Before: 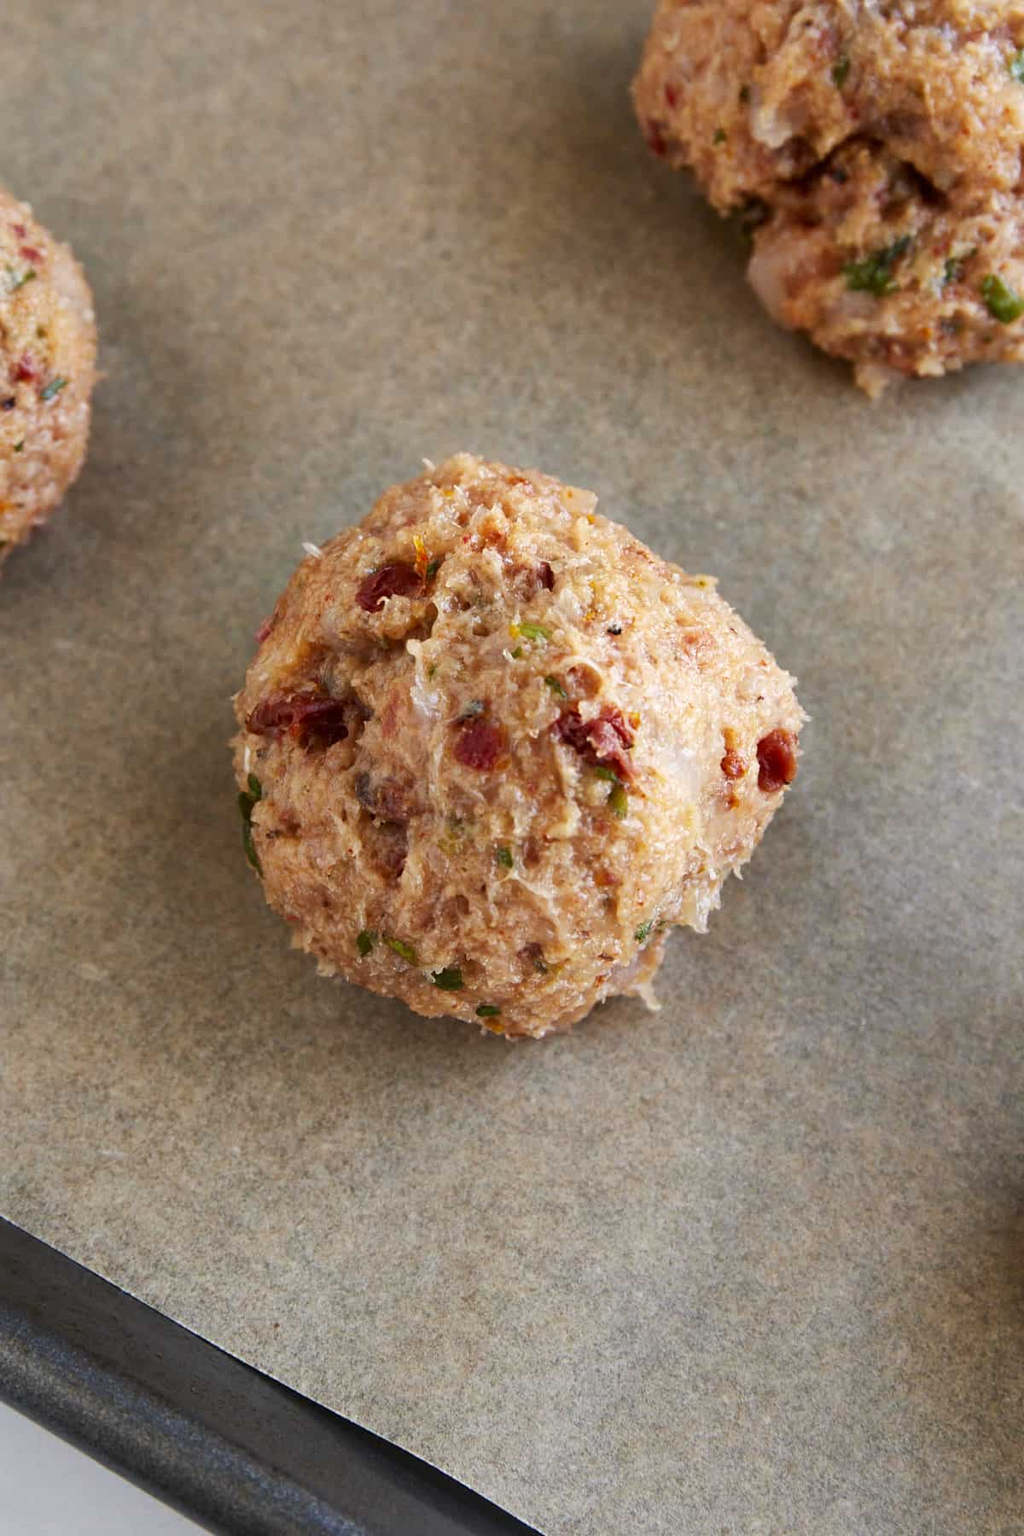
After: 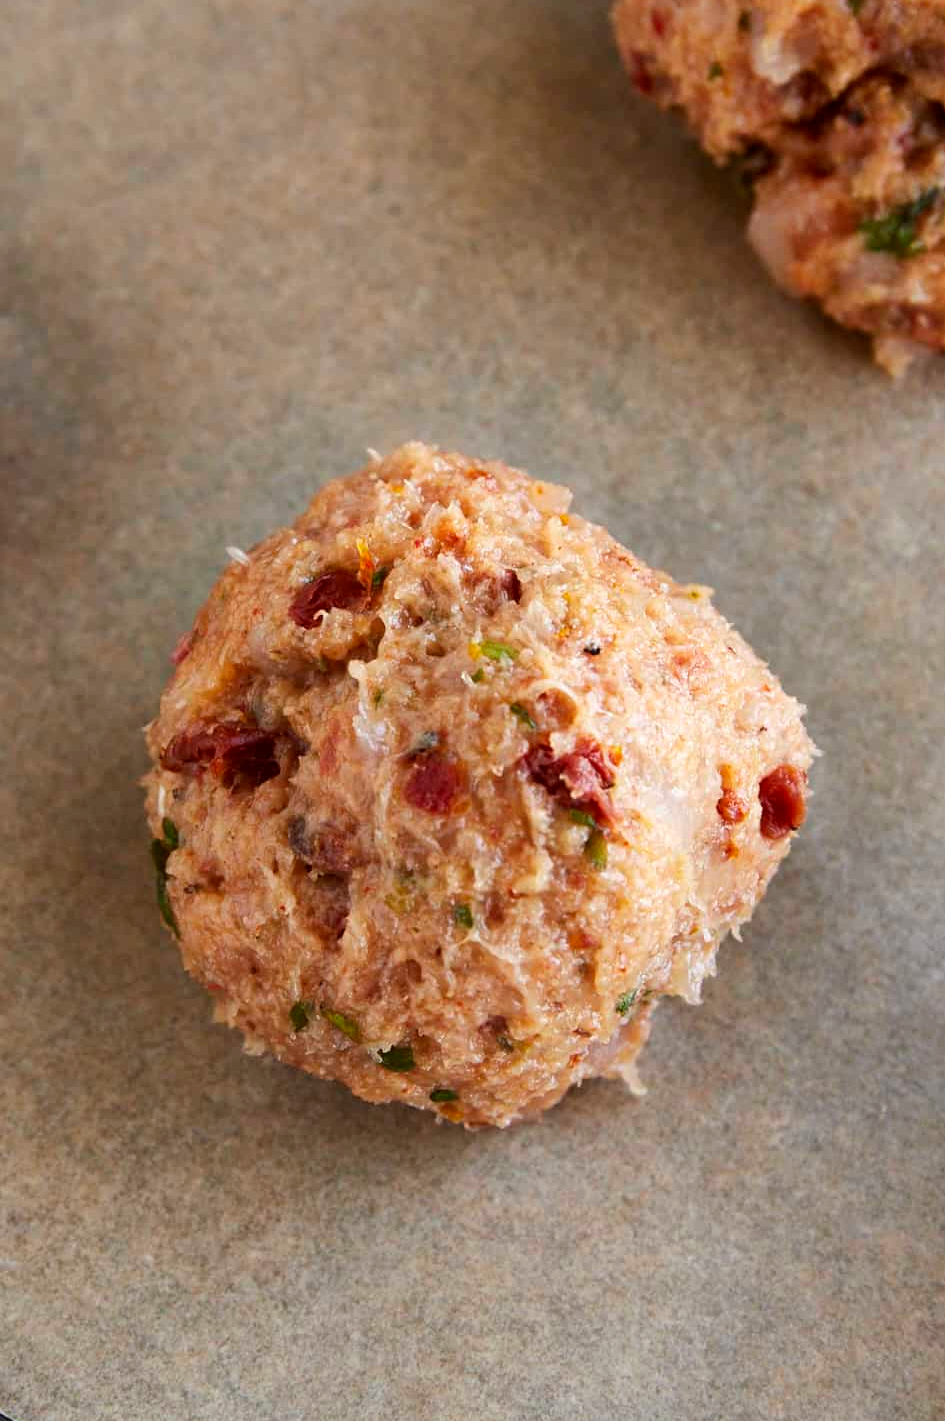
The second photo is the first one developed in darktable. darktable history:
crop and rotate: left 10.691%, top 4.982%, right 10.484%, bottom 16.023%
